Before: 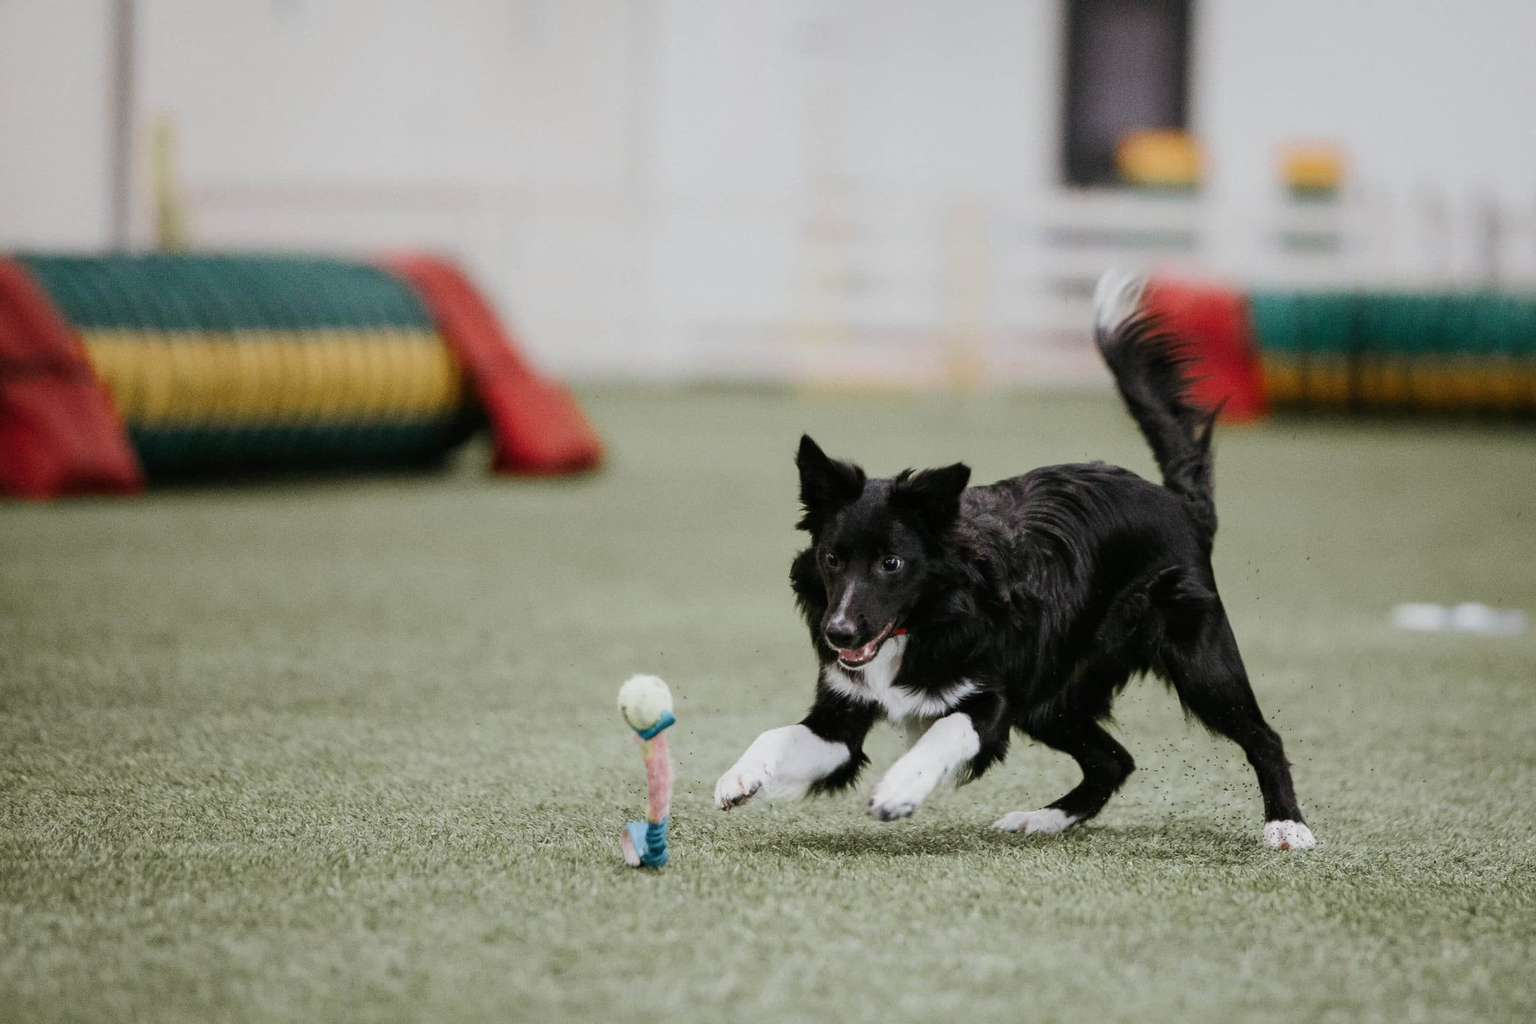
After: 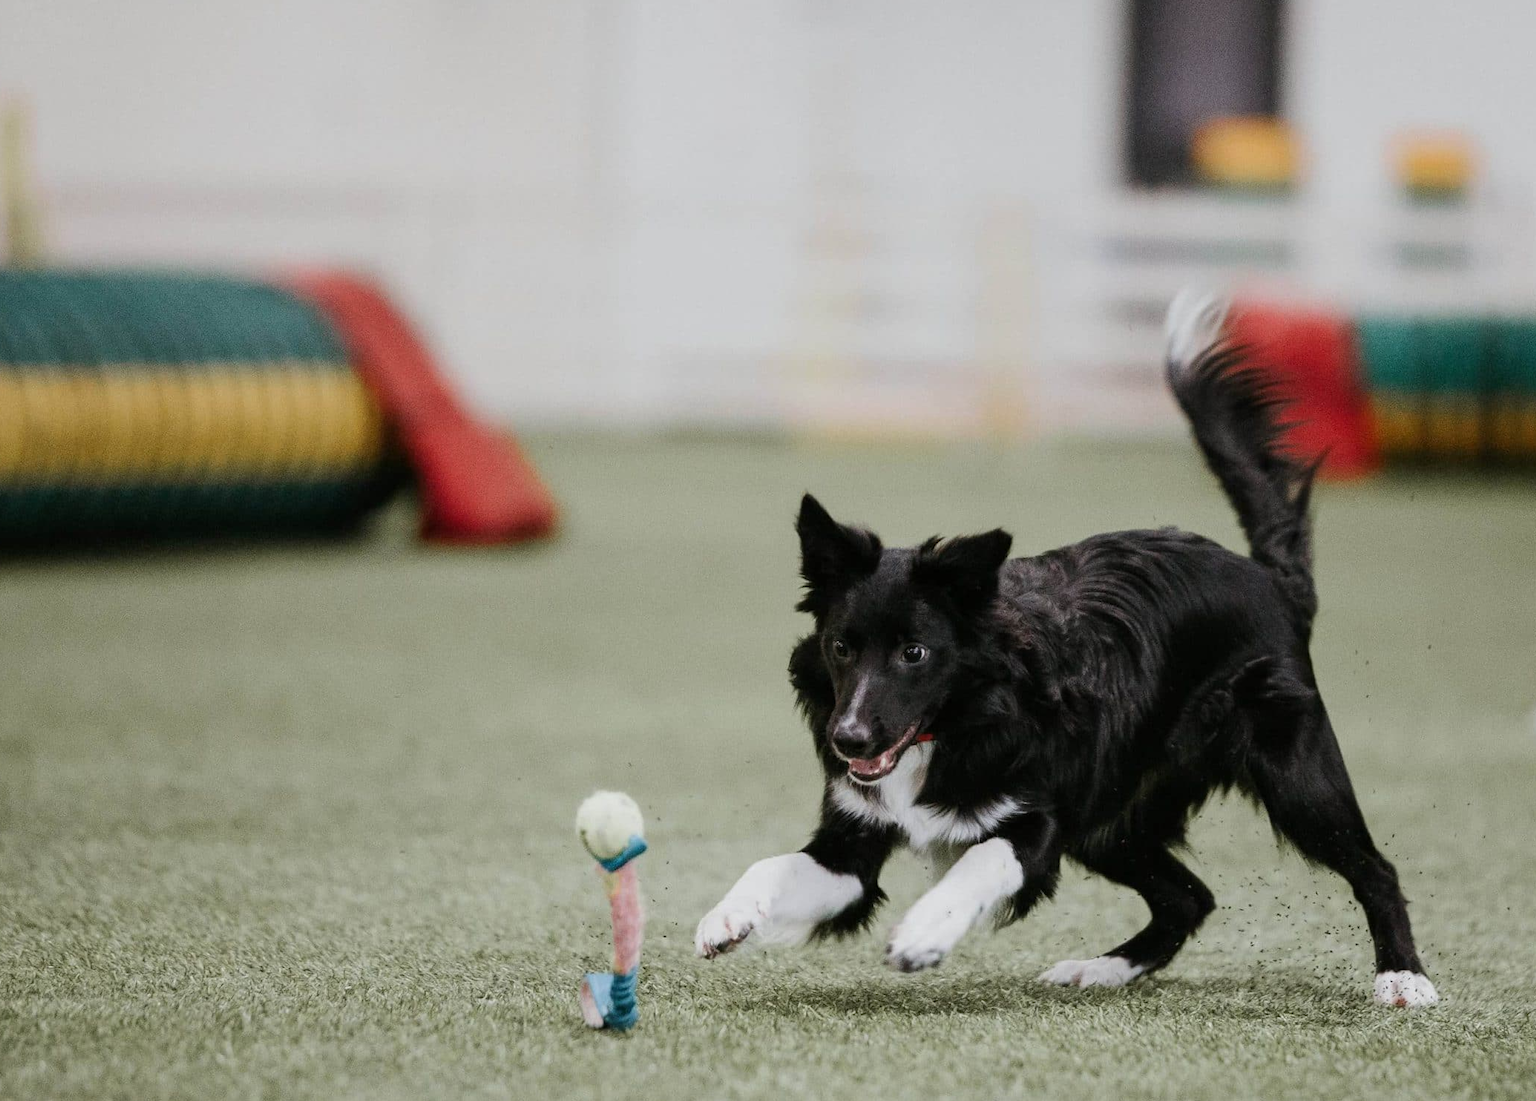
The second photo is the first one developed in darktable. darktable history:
crop: left 9.929%, top 3.475%, right 9.188%, bottom 9.529%
bloom: size 9%, threshold 100%, strength 7%
